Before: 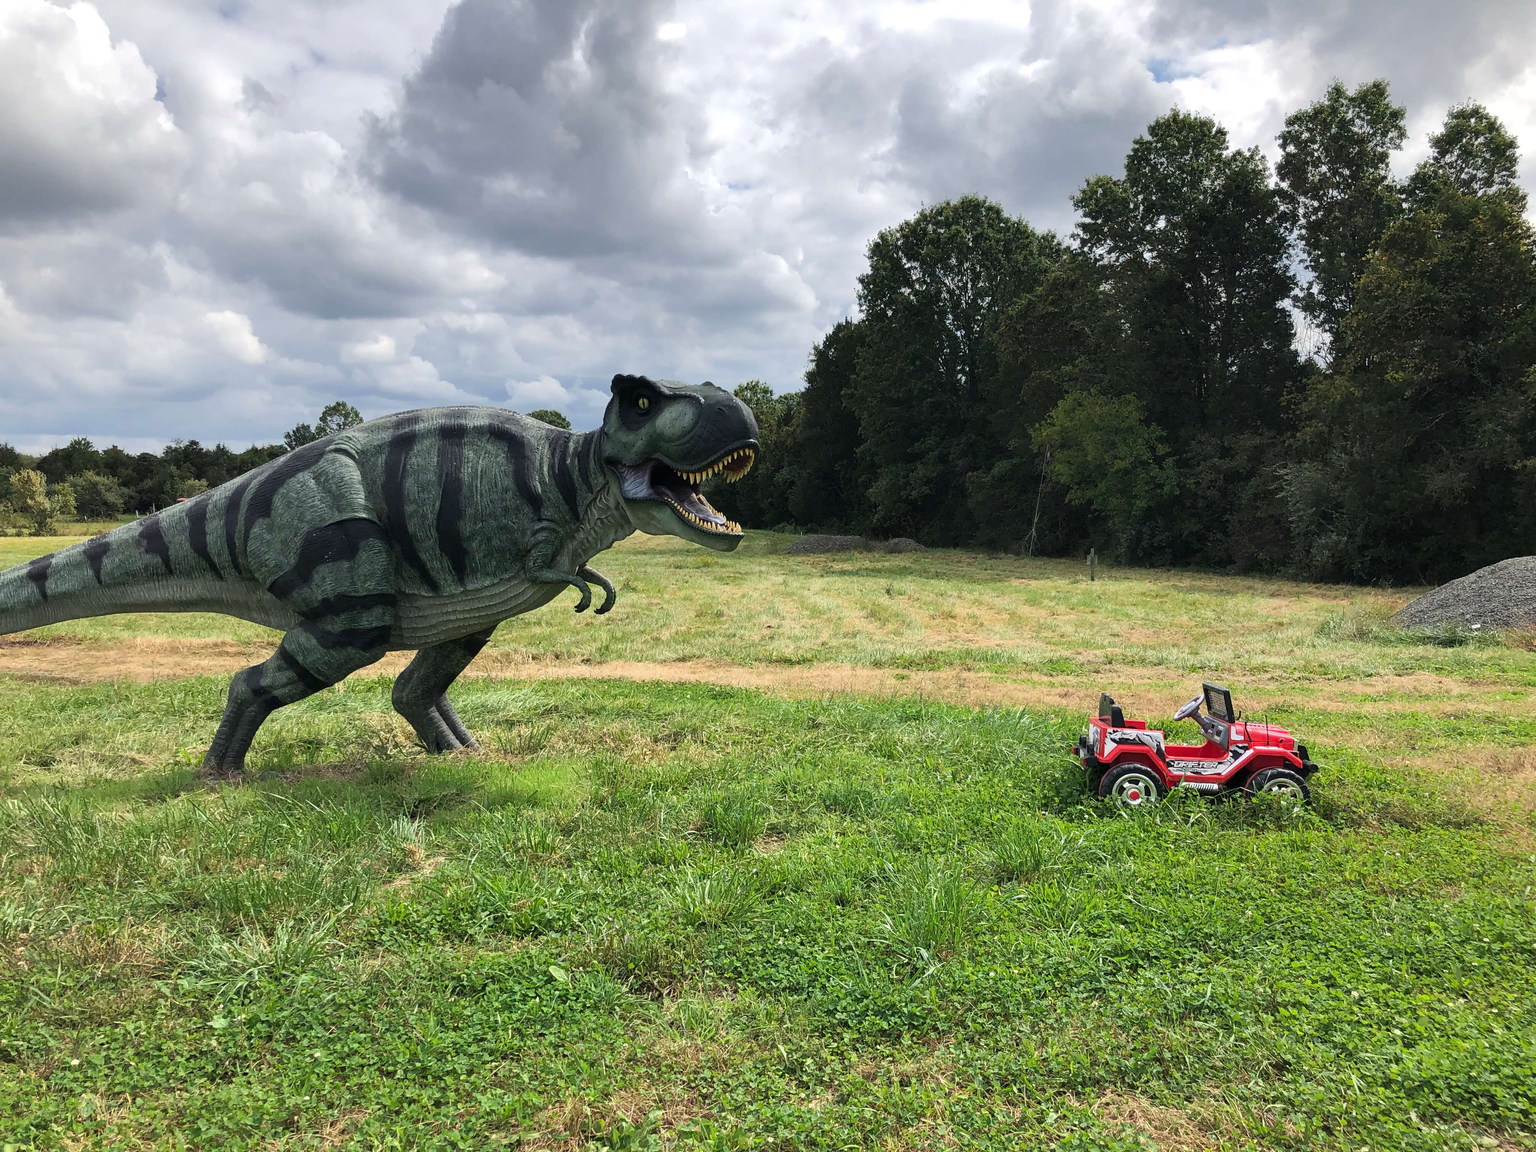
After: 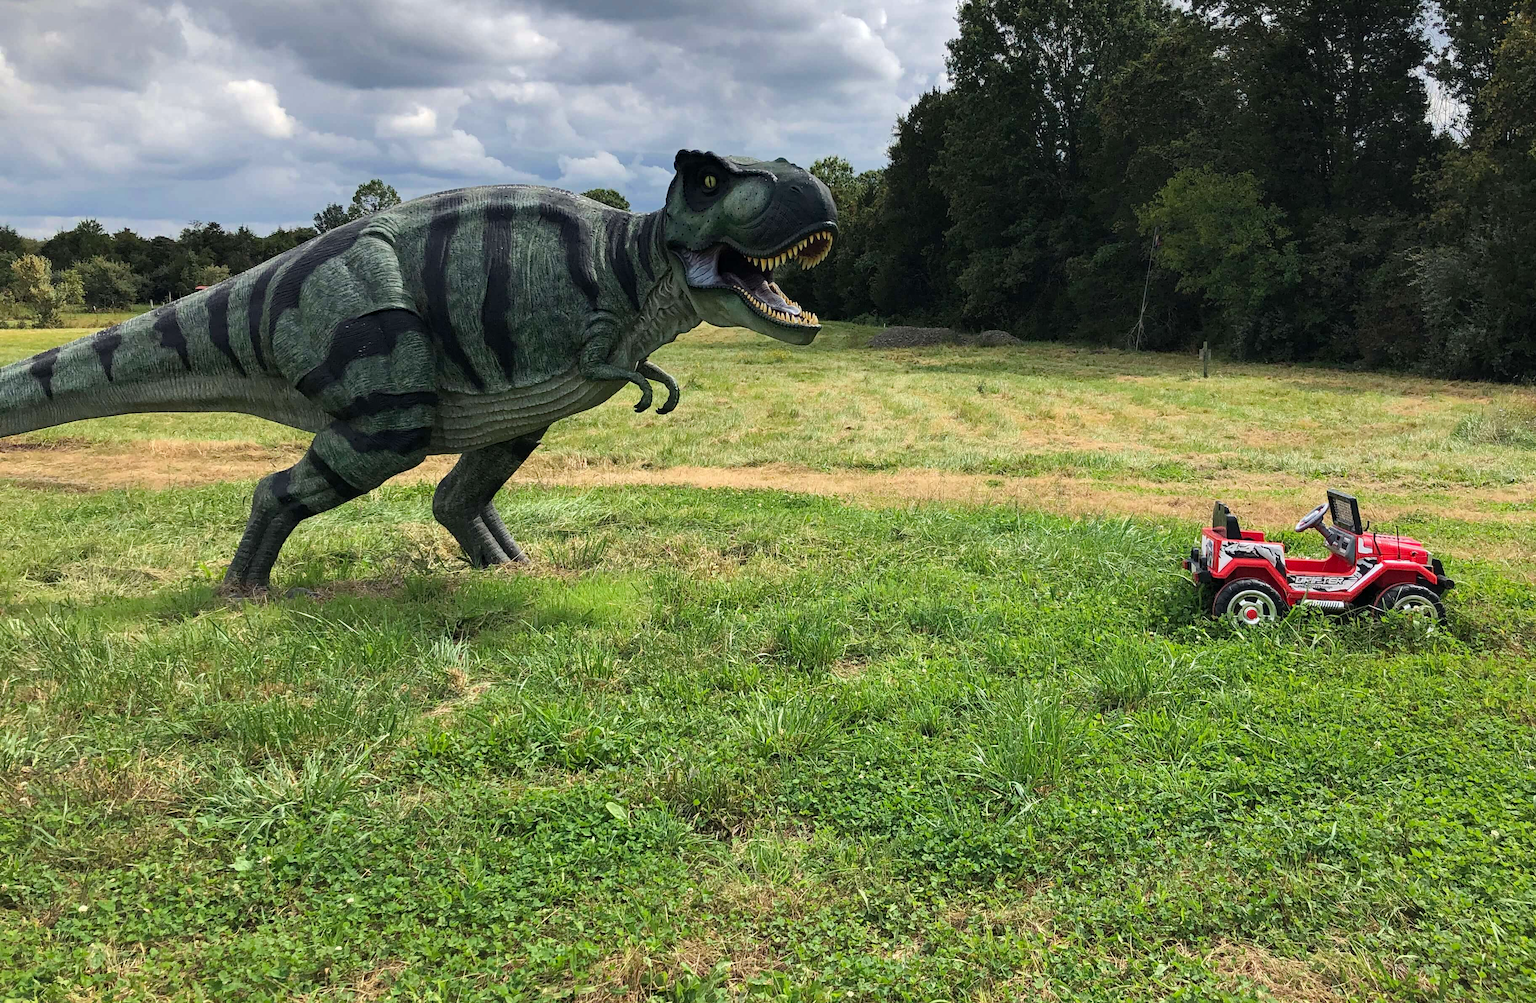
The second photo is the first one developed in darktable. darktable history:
haze removal: strength 0.286, distance 0.245, compatibility mode true, adaptive false
crop: top 20.749%, right 9.34%, bottom 0.286%
